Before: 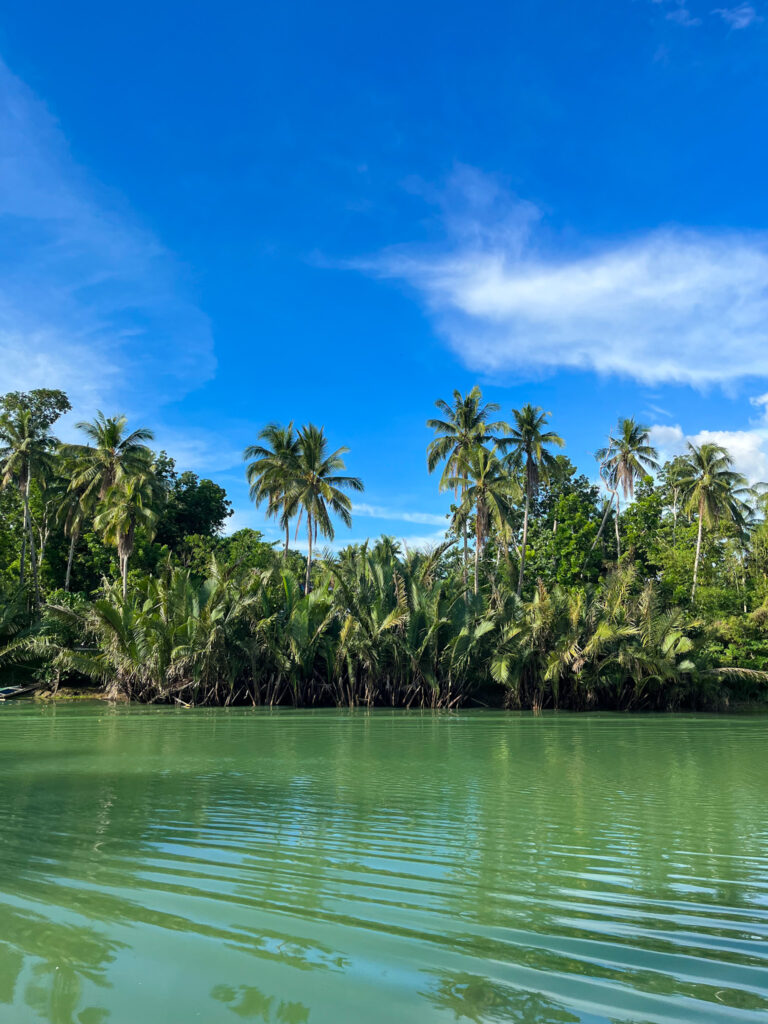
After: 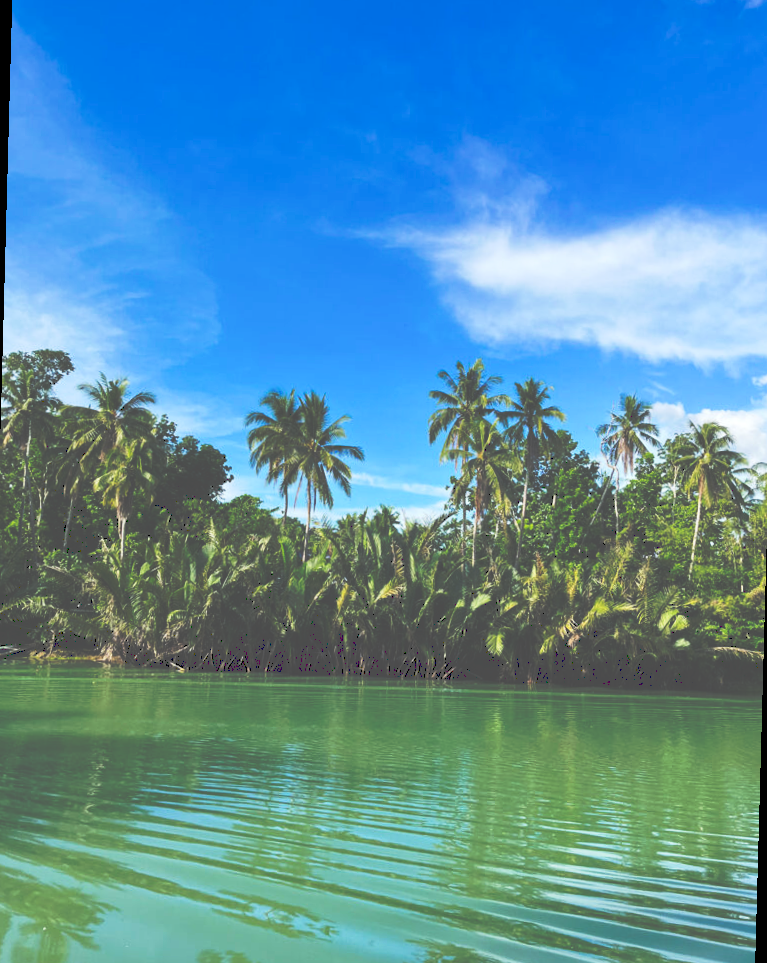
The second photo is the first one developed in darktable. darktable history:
tone curve: curves: ch0 [(0, 0) (0.003, 0.319) (0.011, 0.319) (0.025, 0.323) (0.044, 0.323) (0.069, 0.327) (0.1, 0.33) (0.136, 0.338) (0.177, 0.348) (0.224, 0.361) (0.277, 0.374) (0.335, 0.398) (0.399, 0.444) (0.468, 0.516) (0.543, 0.595) (0.623, 0.694) (0.709, 0.793) (0.801, 0.883) (0.898, 0.942) (1, 1)], preserve colors none
rotate and perspective: rotation 1.57°, crop left 0.018, crop right 0.982, crop top 0.039, crop bottom 0.961
